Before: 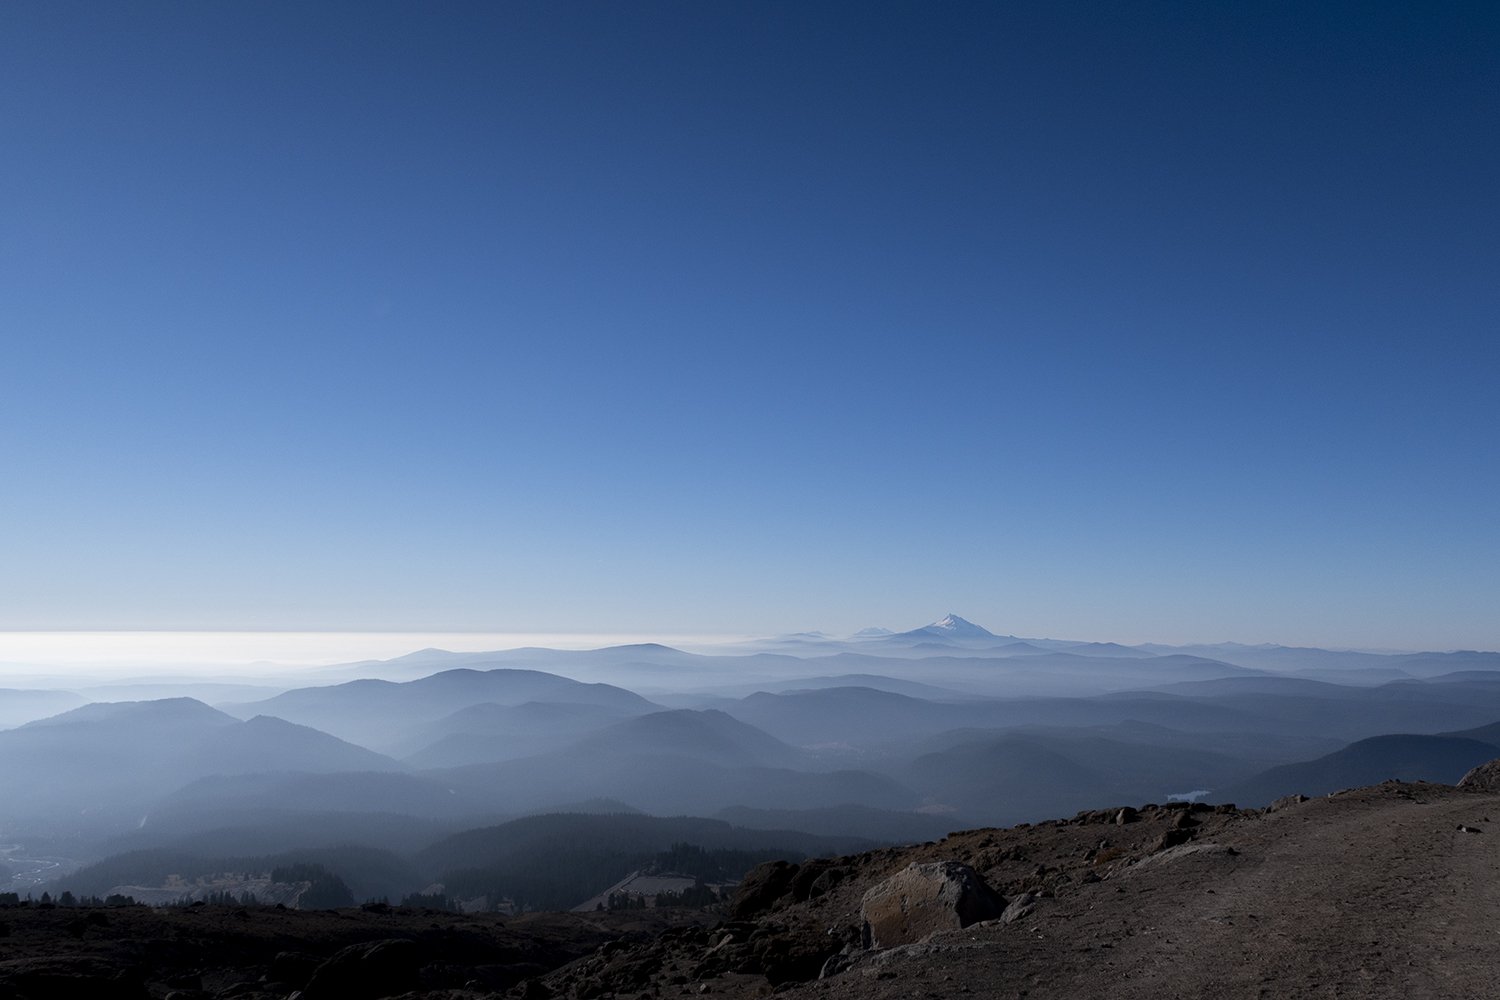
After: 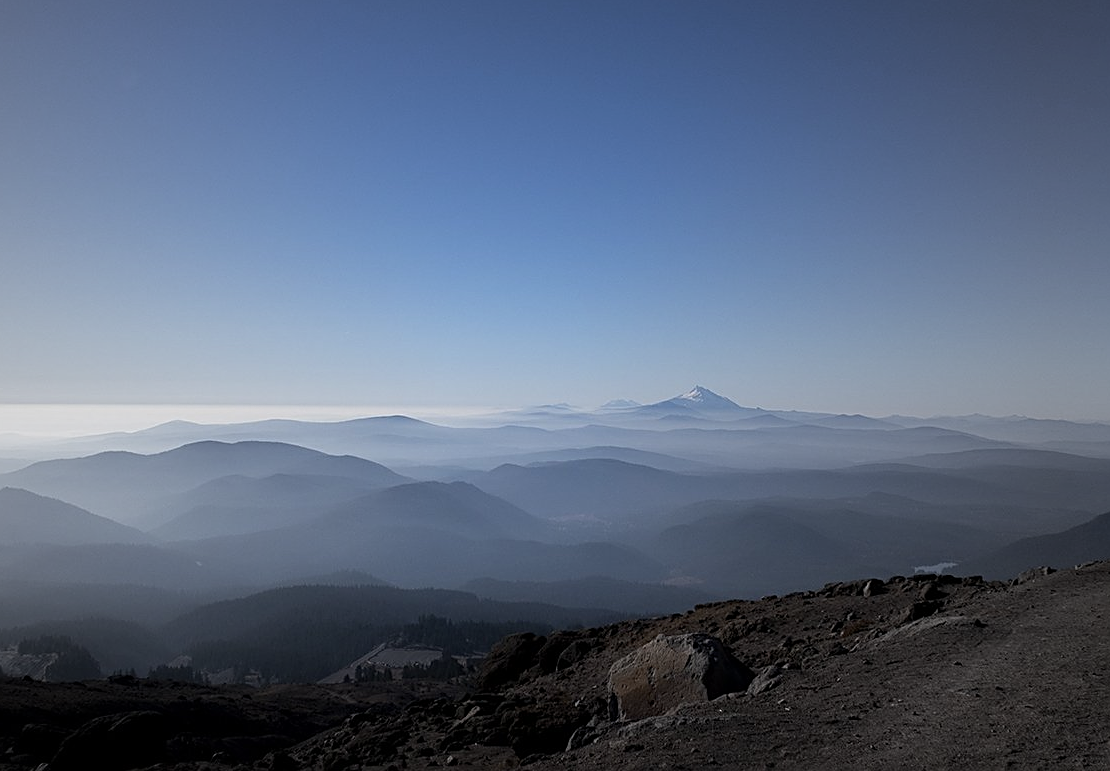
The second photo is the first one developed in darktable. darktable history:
vignetting: fall-off start 18.21%, fall-off radius 137.95%, brightness -0.207, center (-0.078, 0.066), width/height ratio 0.62, shape 0.59
sharpen: on, module defaults
crop: left 16.871%, top 22.857%, right 9.116%
